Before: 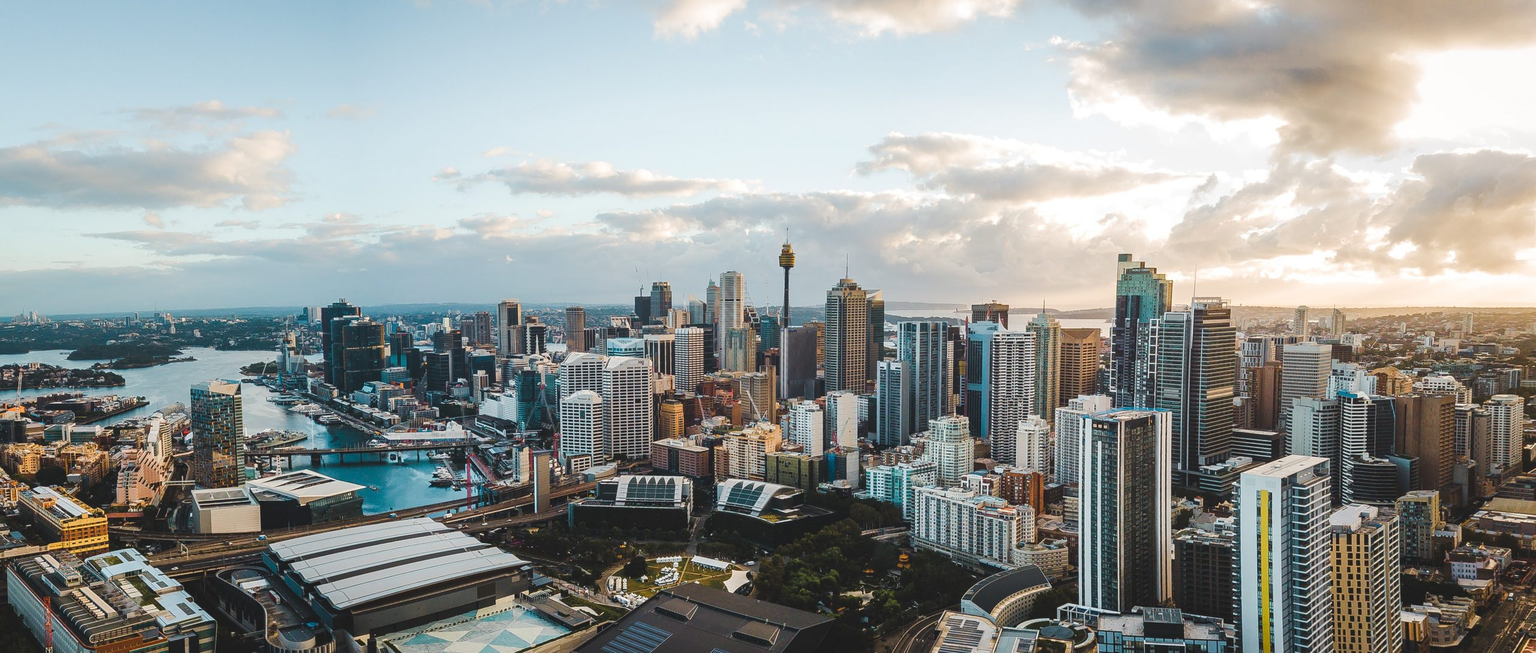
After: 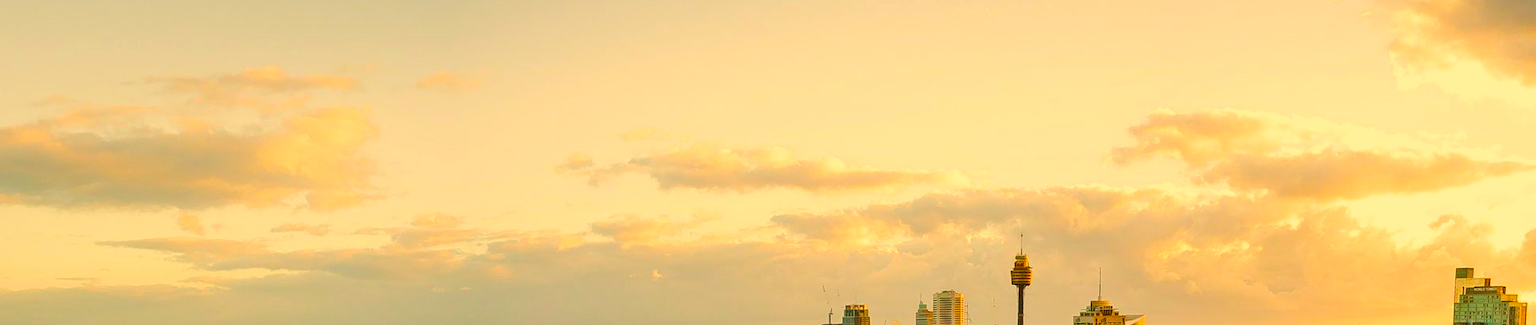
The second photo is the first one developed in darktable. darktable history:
crop: left 0.579%, top 7.627%, right 23.167%, bottom 54.275%
color correction: highlights a* 10.44, highlights b* 30.04, shadows a* 2.73, shadows b* 17.51, saturation 1.72
